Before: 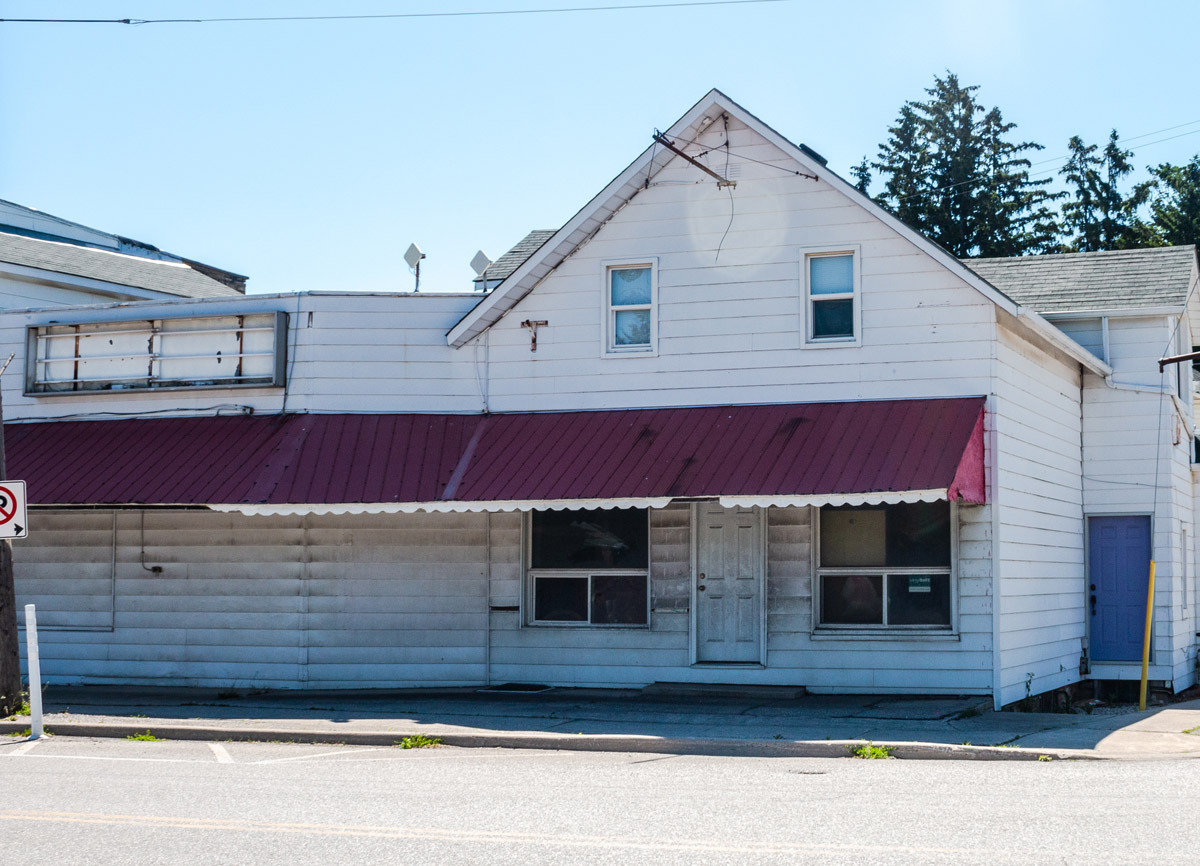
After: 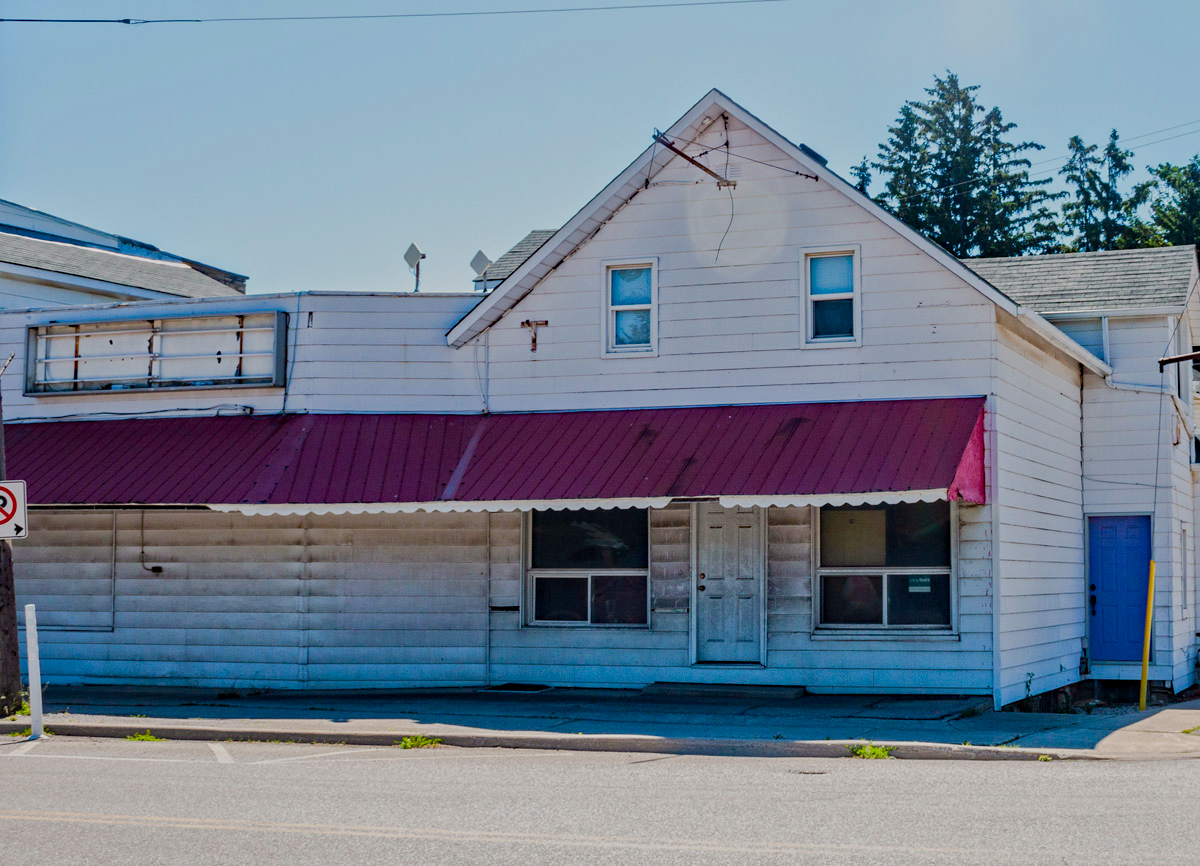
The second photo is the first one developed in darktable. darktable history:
tone equalizer: -8 EV -0.002 EV, -7 EV 0.005 EV, -6 EV -0.008 EV, -5 EV 0.007 EV, -4 EV -0.042 EV, -3 EV -0.233 EV, -2 EV -0.662 EV, -1 EV -0.983 EV, +0 EV -0.969 EV, smoothing diameter 2%, edges refinement/feathering 20, mask exposure compensation -1.57 EV, filter diffusion 5
haze removal: strength 0.29, distance 0.25, compatibility mode true, adaptive false
color balance rgb: linear chroma grading › shadows 32%, linear chroma grading › global chroma -2%, linear chroma grading › mid-tones 4%, perceptual saturation grading › global saturation -2%, perceptual saturation grading › highlights -8%, perceptual saturation grading › mid-tones 8%, perceptual saturation grading › shadows 4%, perceptual brilliance grading › highlights 8%, perceptual brilliance grading › mid-tones 4%, perceptual brilliance grading › shadows 2%, global vibrance 16%, saturation formula JzAzBz (2021)
